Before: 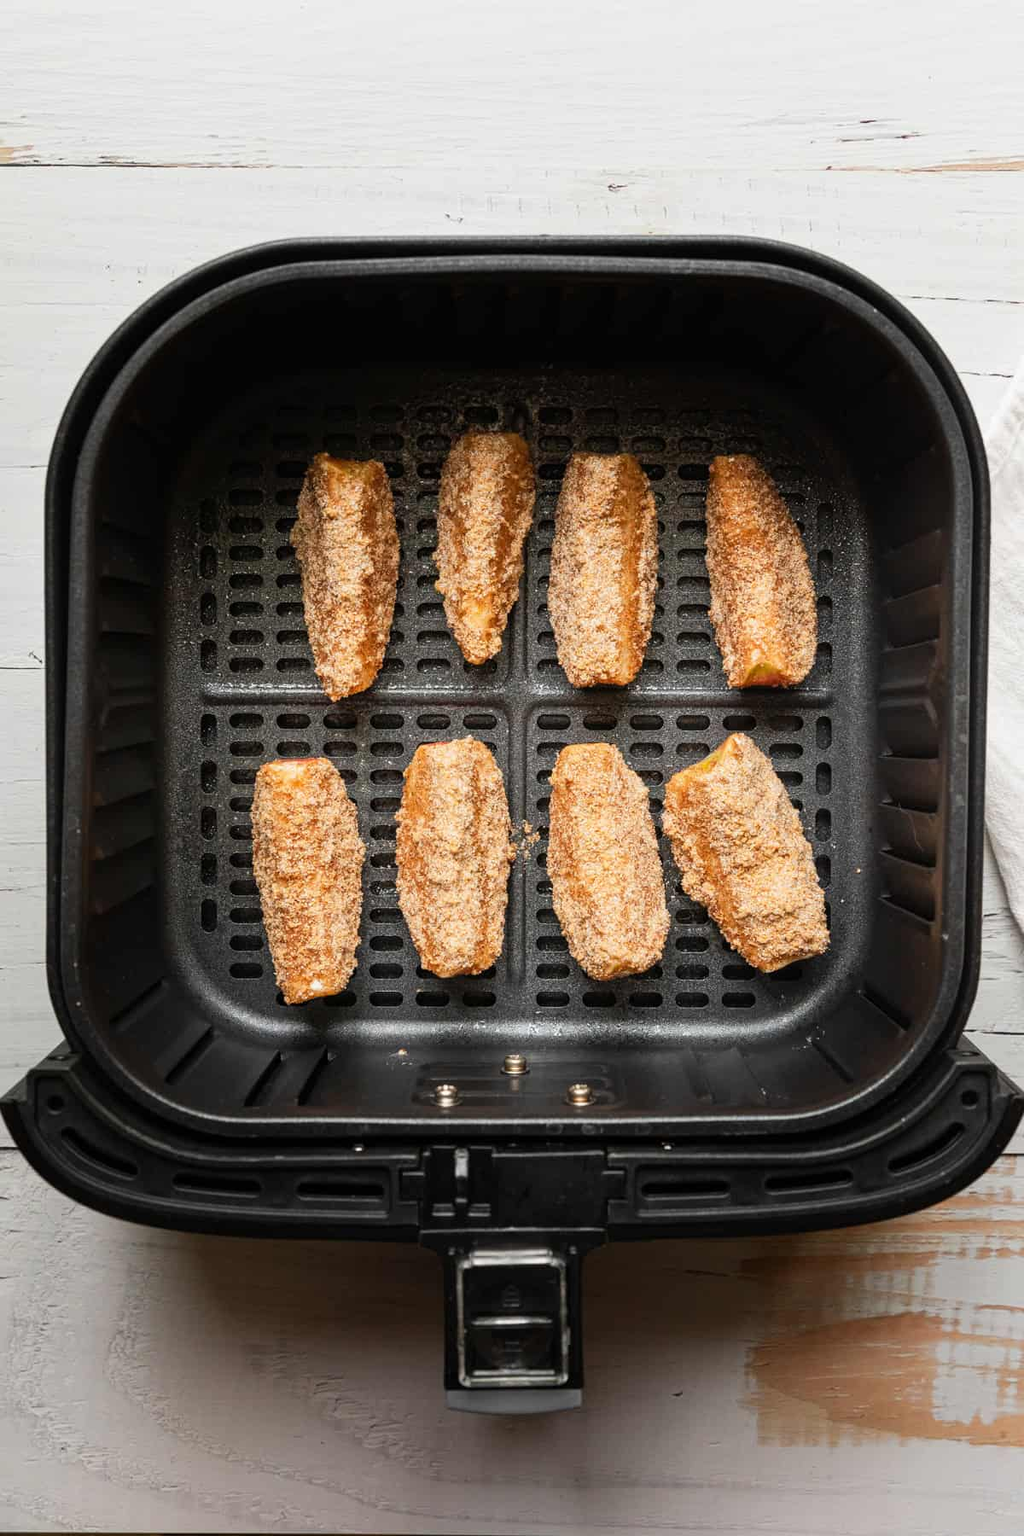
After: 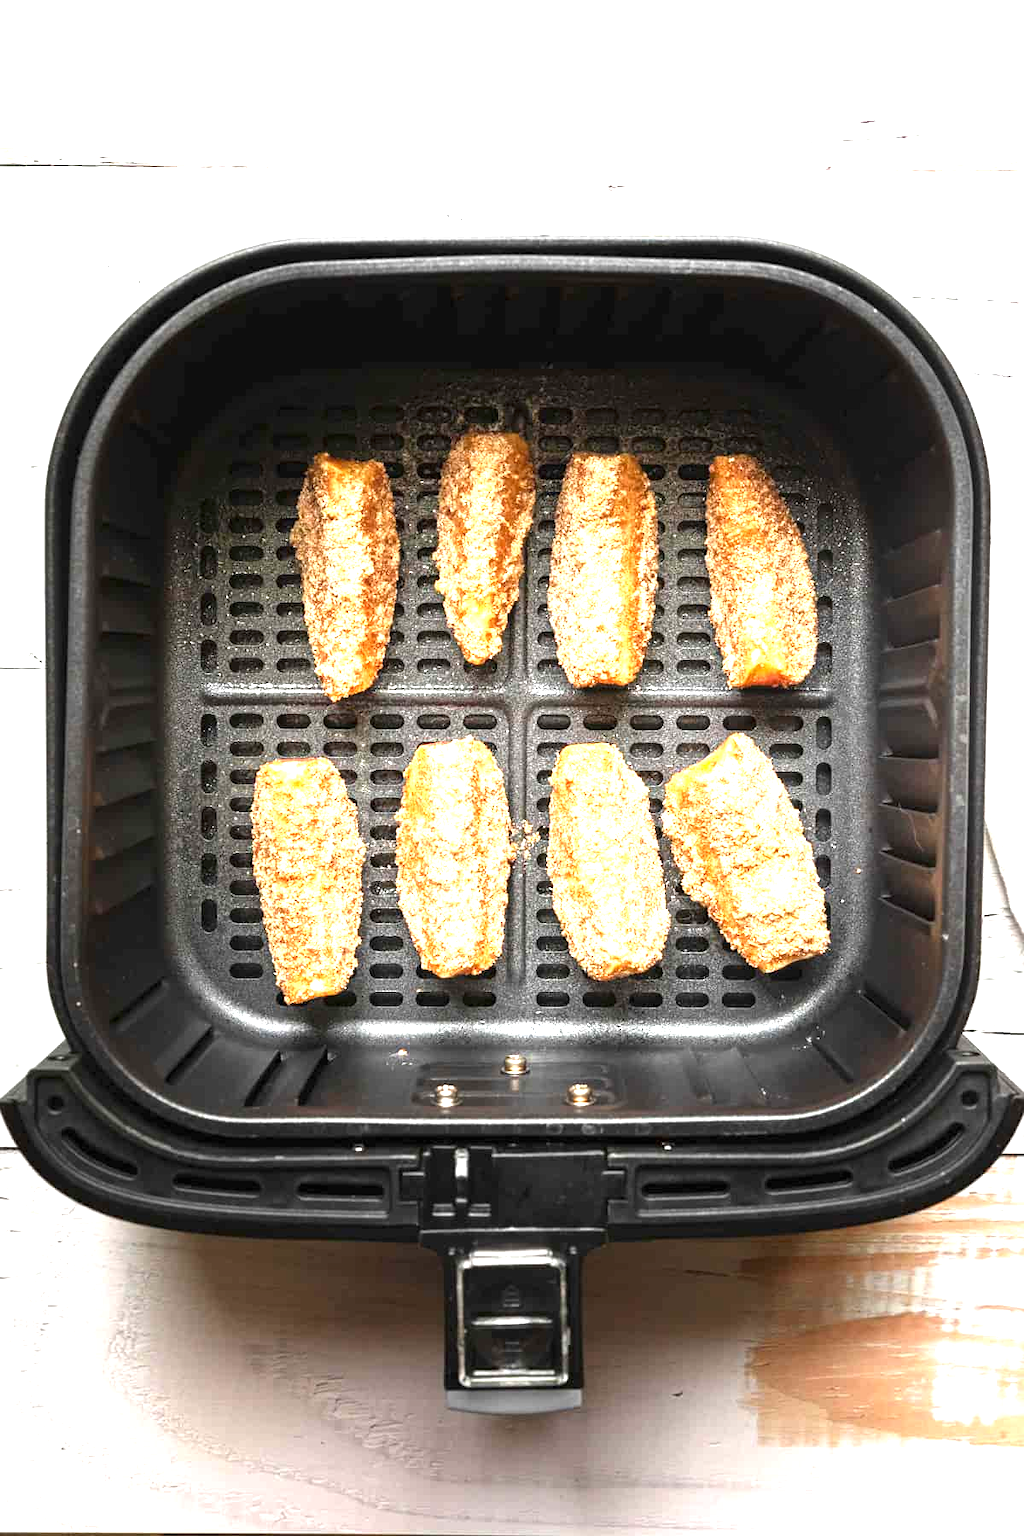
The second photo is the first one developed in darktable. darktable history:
exposure: black level correction 0, exposure 1.629 EV, compensate highlight preservation false
